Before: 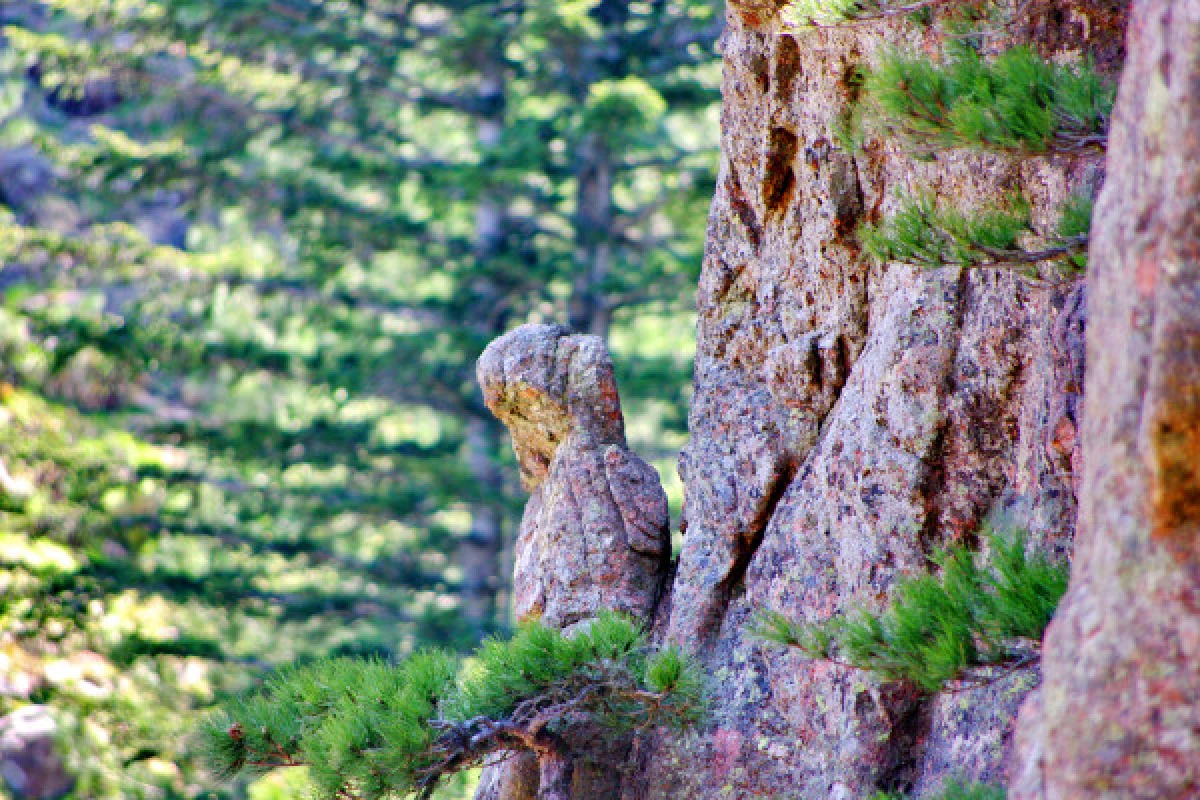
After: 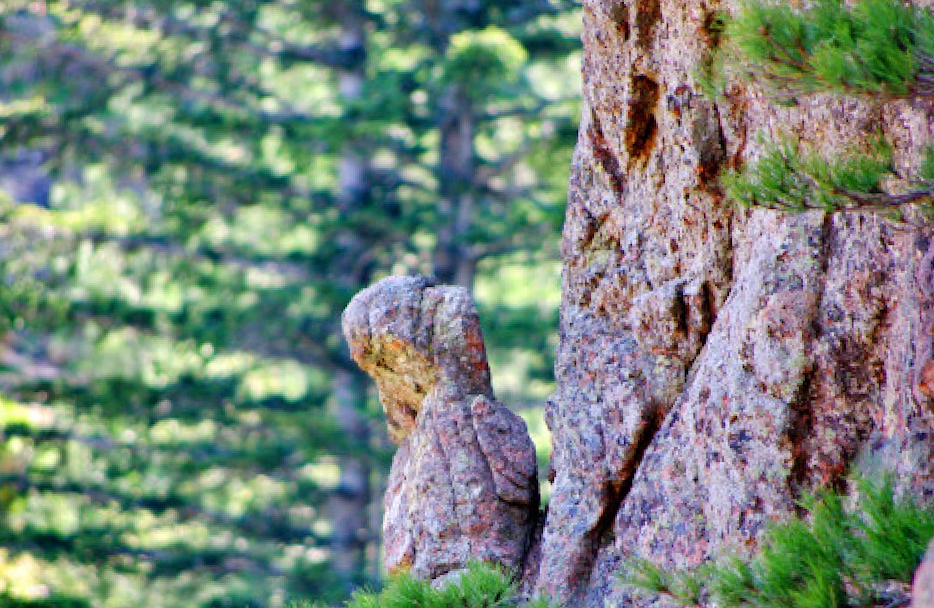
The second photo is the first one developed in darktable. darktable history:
rotate and perspective: rotation -1°, crop left 0.011, crop right 0.989, crop top 0.025, crop bottom 0.975
crop and rotate: left 10.77%, top 5.1%, right 10.41%, bottom 16.76%
